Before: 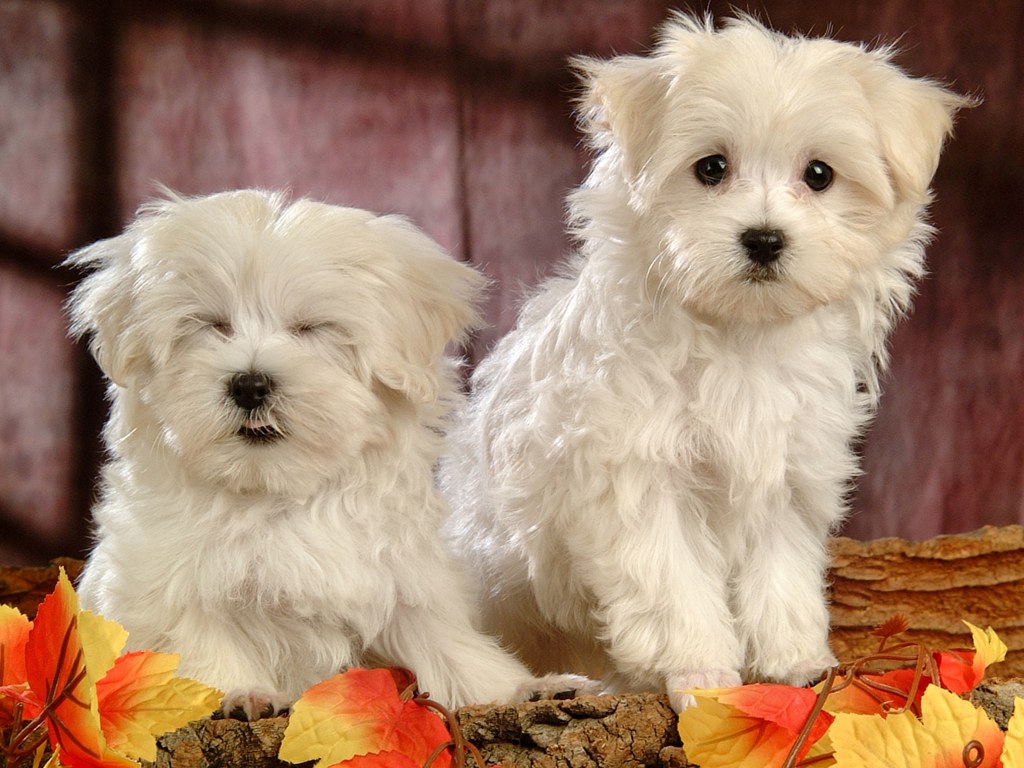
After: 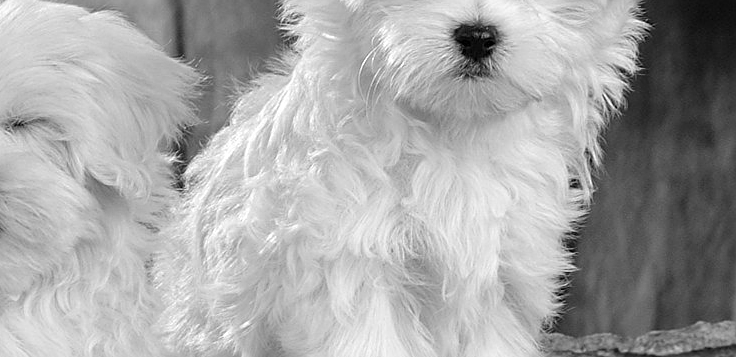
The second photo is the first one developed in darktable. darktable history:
color zones: curves: ch0 [(0.004, 0.588) (0.116, 0.636) (0.259, 0.476) (0.423, 0.464) (0.75, 0.5)]; ch1 [(0, 0) (0.143, 0) (0.286, 0) (0.429, 0) (0.571, 0) (0.714, 0) (0.857, 0)]
sharpen: on, module defaults
crop and rotate: left 28.054%, top 26.622%, bottom 26.824%
